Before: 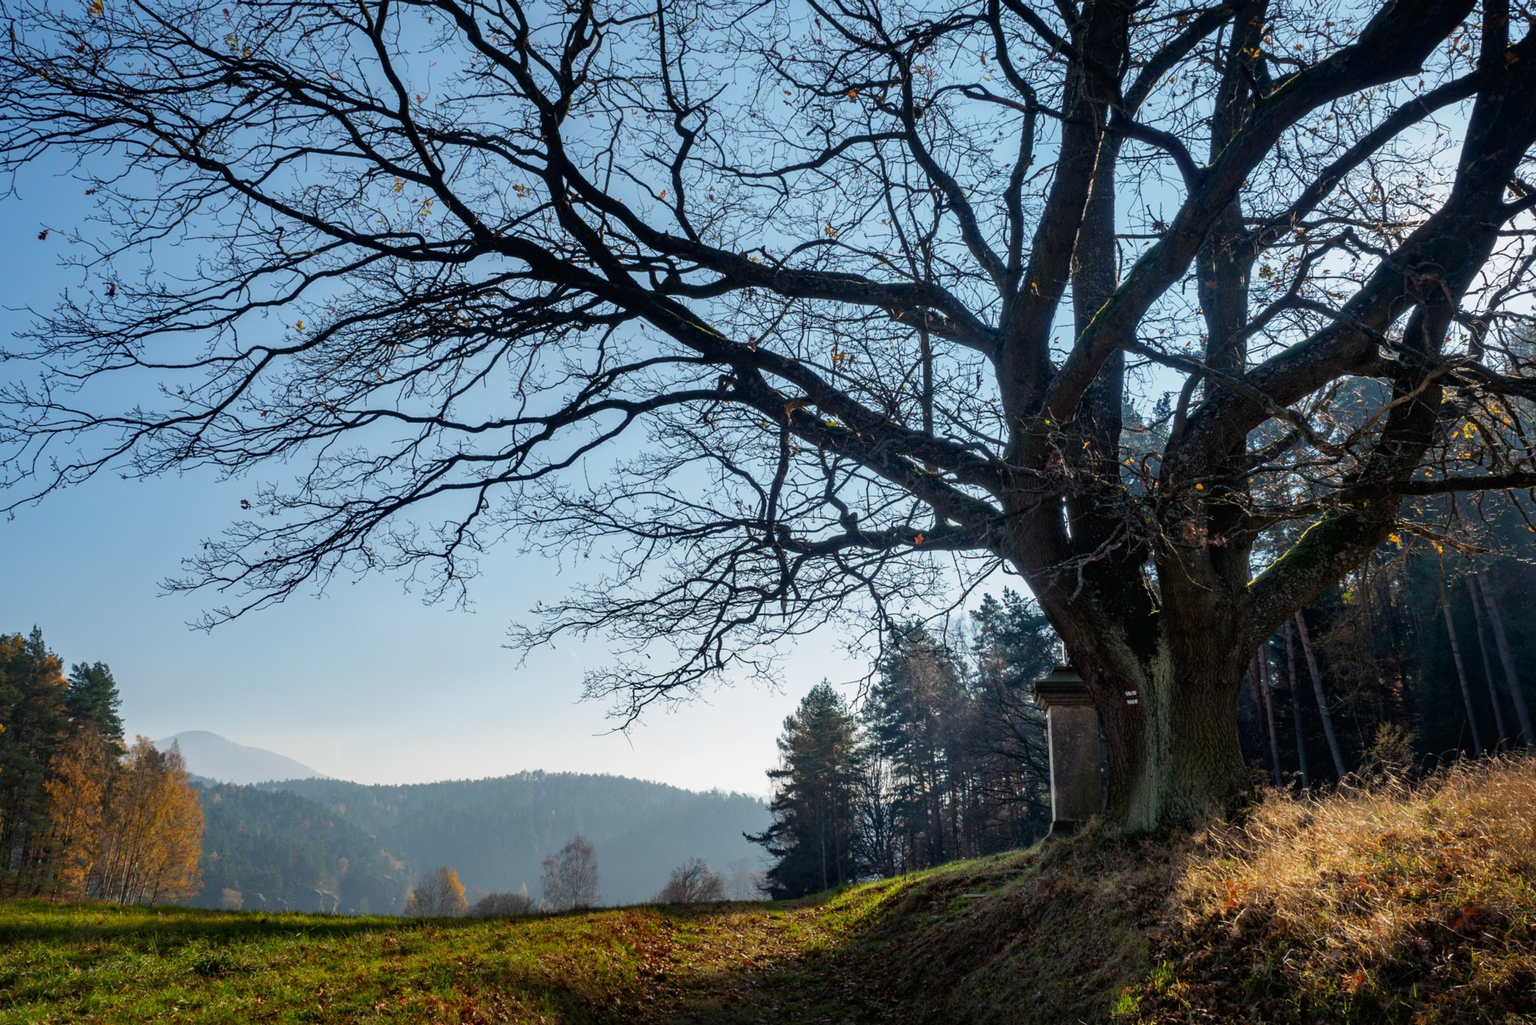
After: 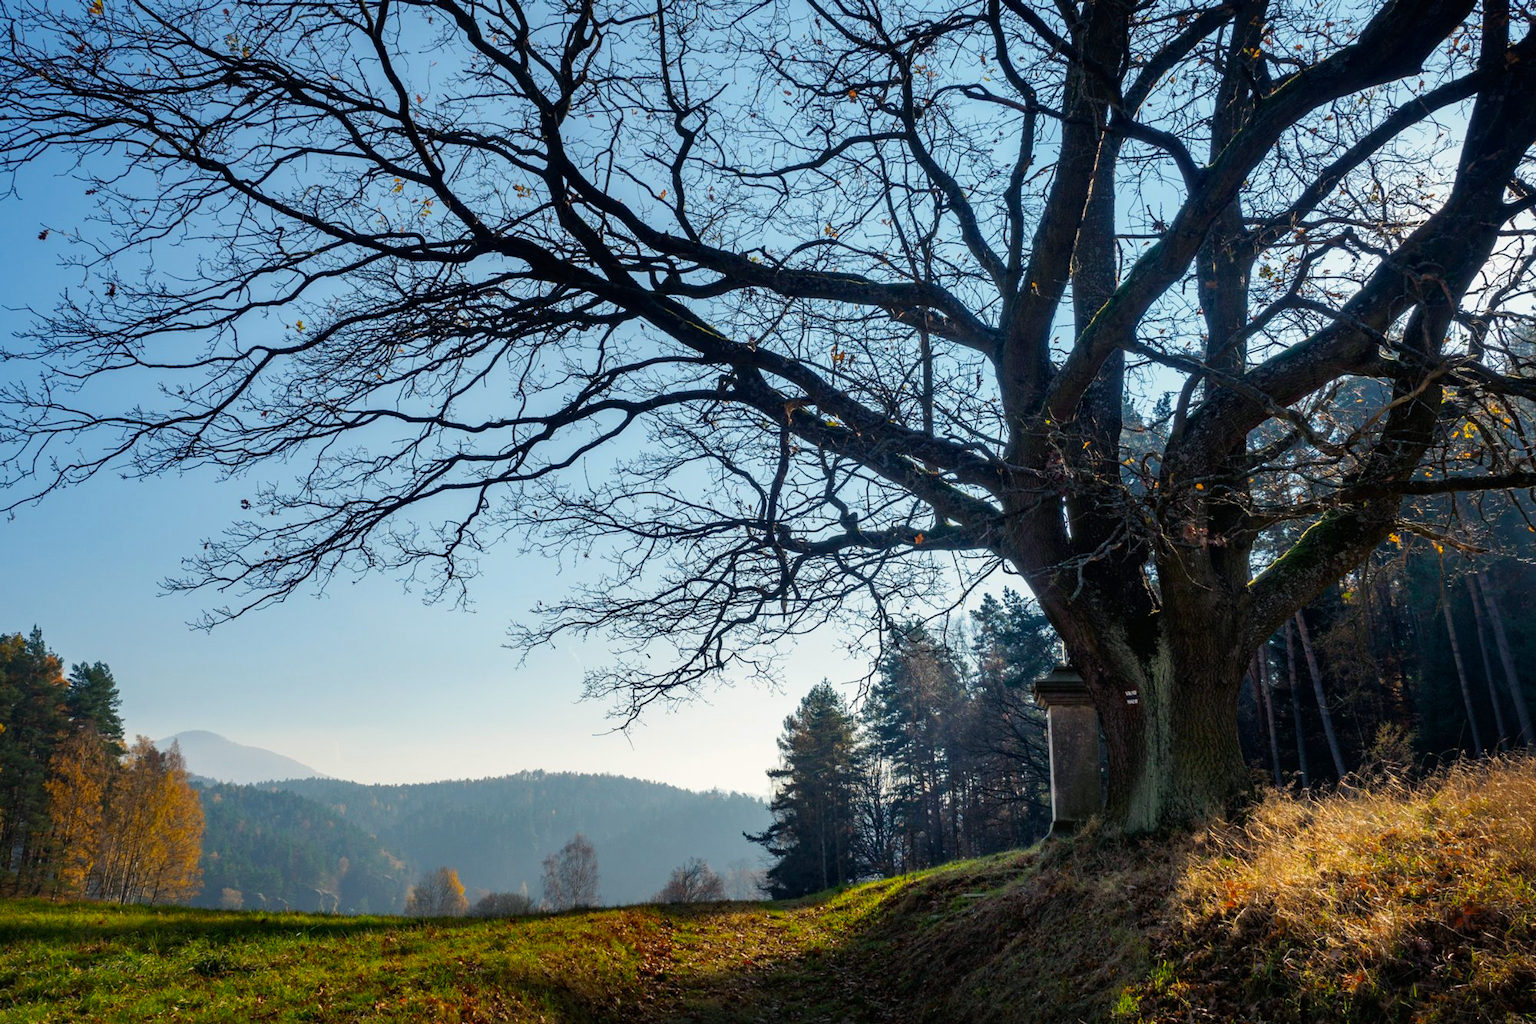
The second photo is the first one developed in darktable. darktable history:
color balance rgb: shadows lift › chroma 2.01%, shadows lift › hue 247.22°, highlights gain › luminance 6.137%, highlights gain › chroma 1.267%, highlights gain › hue 87.24°, perceptual saturation grading › global saturation 16.71%
